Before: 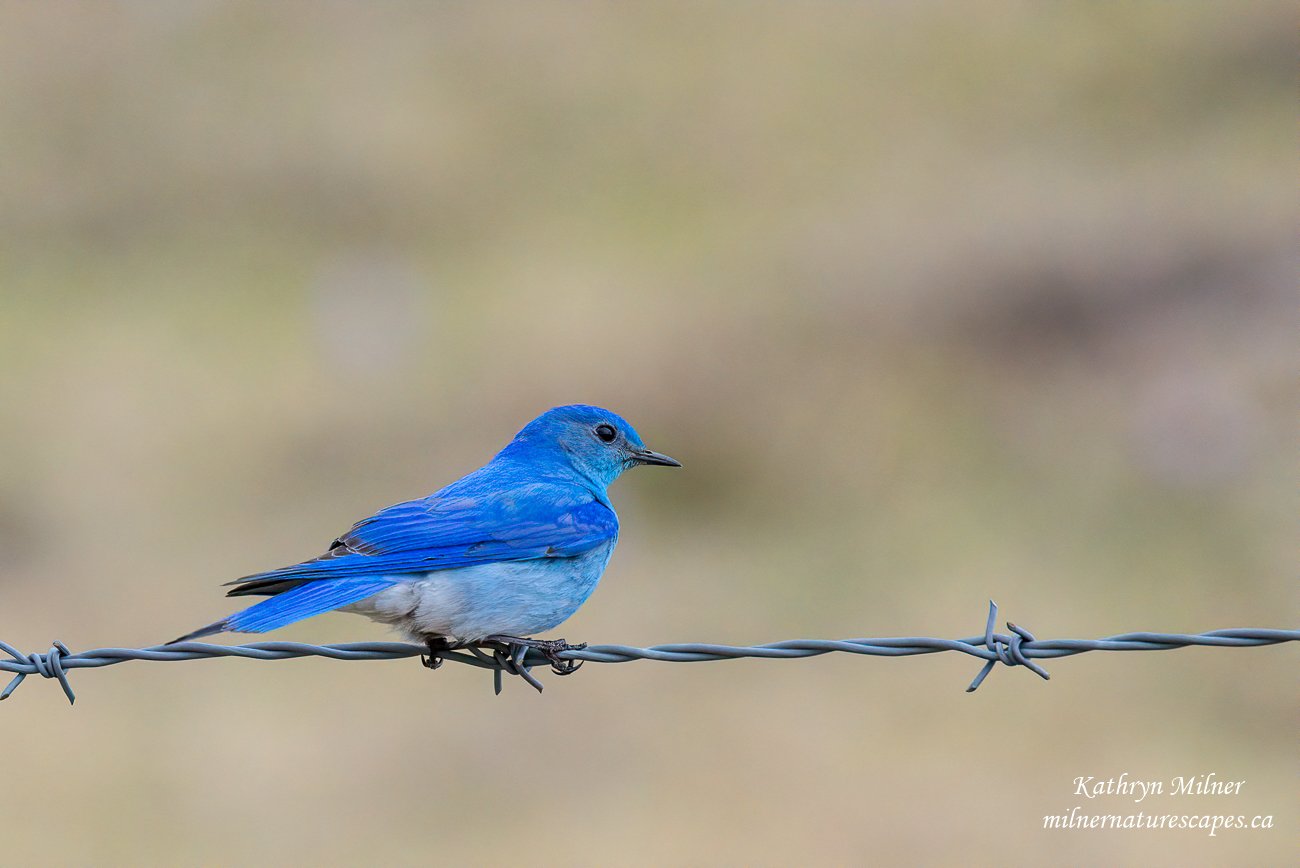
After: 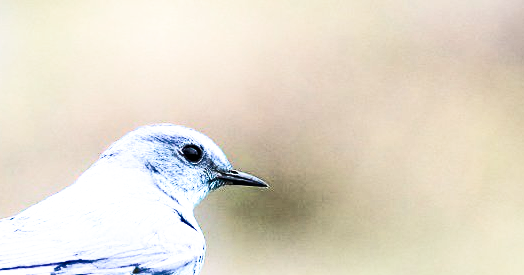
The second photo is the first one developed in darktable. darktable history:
crop: left 31.855%, top 32.273%, right 27.812%, bottom 35.986%
tone curve: curves: ch0 [(0, 0) (0.003, 0.003) (0.011, 0.008) (0.025, 0.018) (0.044, 0.04) (0.069, 0.062) (0.1, 0.09) (0.136, 0.121) (0.177, 0.158) (0.224, 0.197) (0.277, 0.255) (0.335, 0.314) (0.399, 0.391) (0.468, 0.496) (0.543, 0.683) (0.623, 0.801) (0.709, 0.883) (0.801, 0.94) (0.898, 0.984) (1, 1)], color space Lab, independent channels, preserve colors none
haze removal: compatibility mode true, adaptive false
exposure: exposure 0.266 EV, compensate exposure bias true, compensate highlight preservation false
filmic rgb: black relative exposure -8.03 EV, white relative exposure 2.19 EV, threshold 2.96 EV, hardness 6.91, color science v4 (2020), enable highlight reconstruction true
